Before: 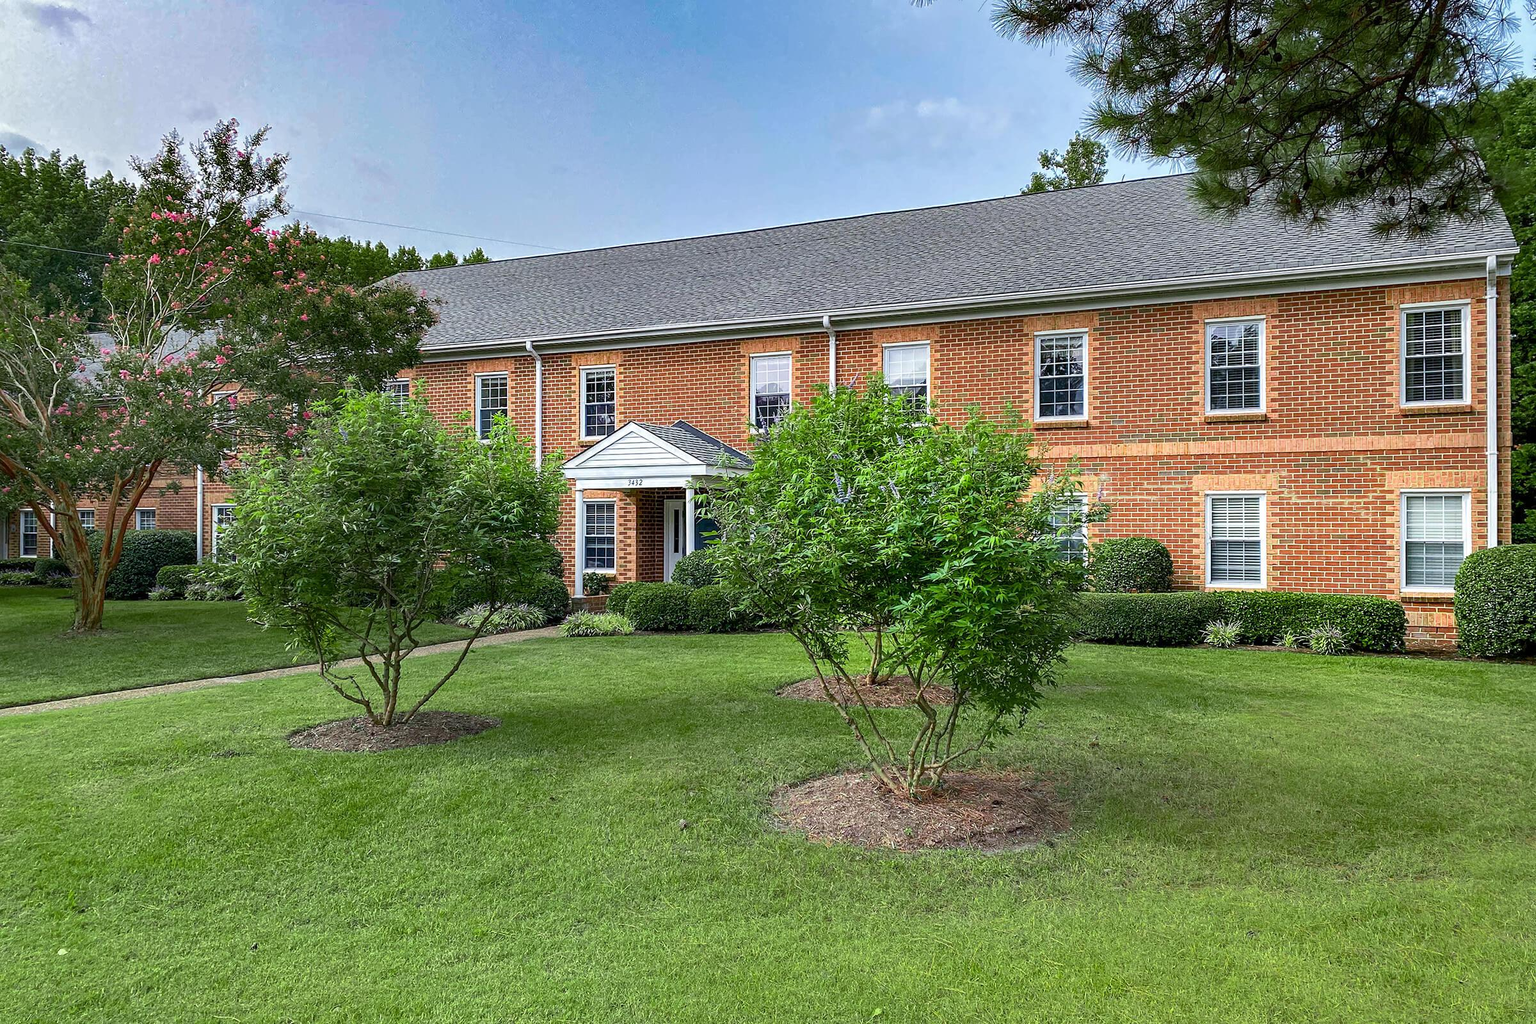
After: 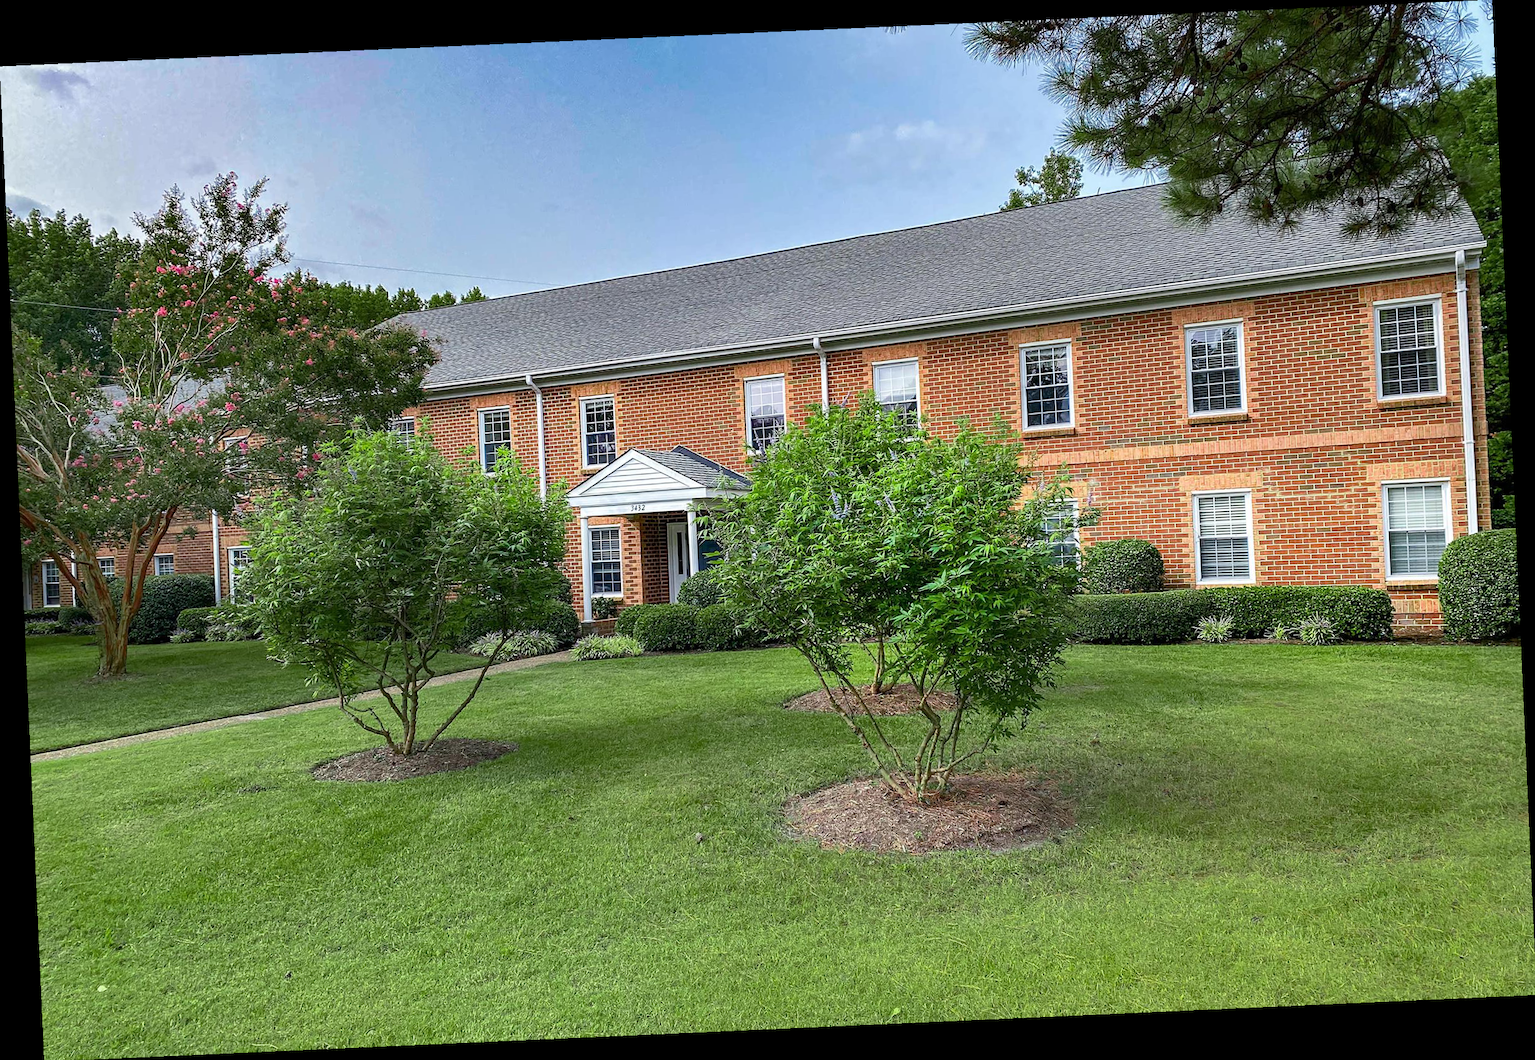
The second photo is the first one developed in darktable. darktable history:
rotate and perspective: rotation -2.56°, automatic cropping off
